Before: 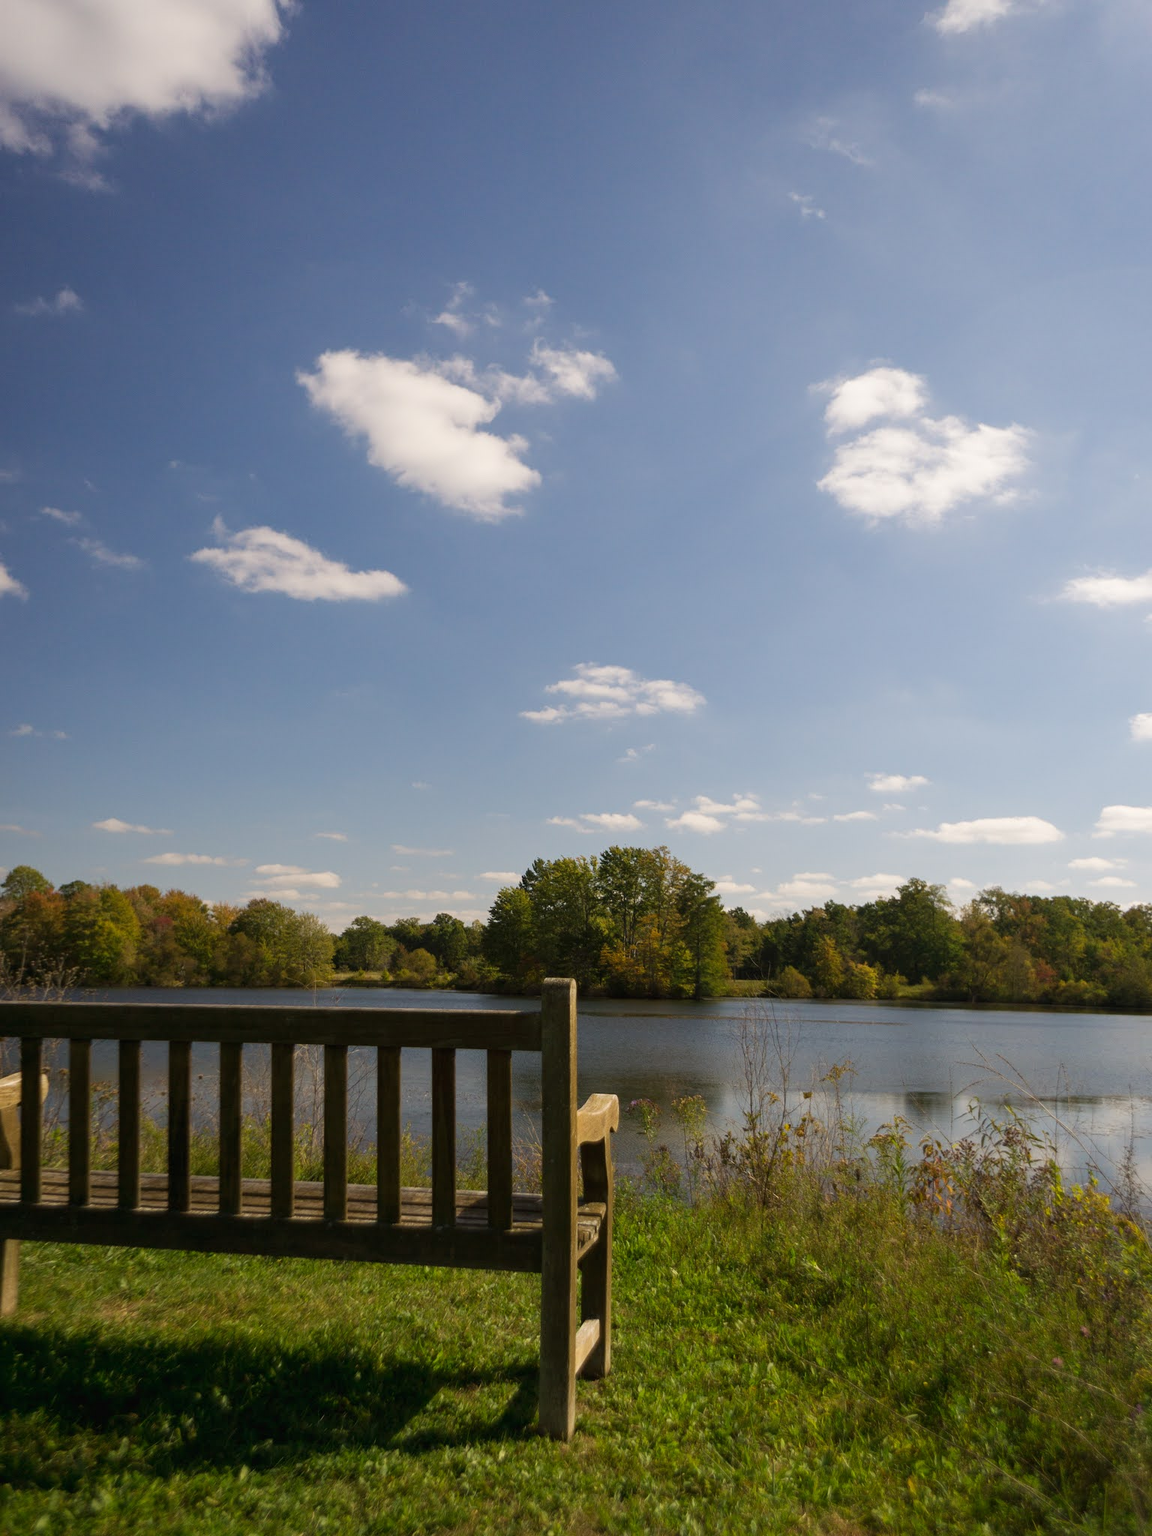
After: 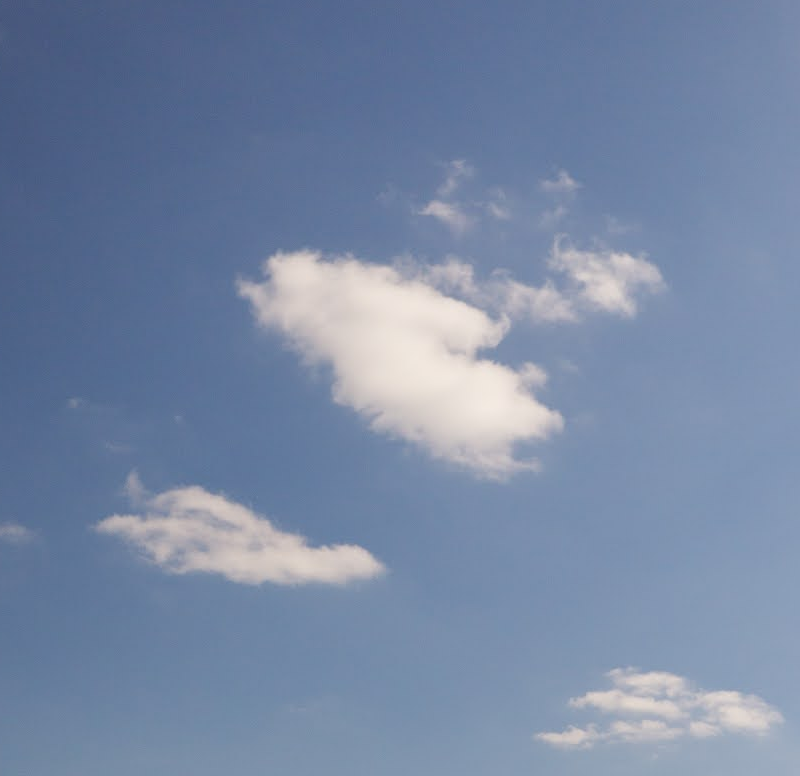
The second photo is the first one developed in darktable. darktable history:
crop: left 10.347%, top 10.575%, right 36.556%, bottom 51.499%
